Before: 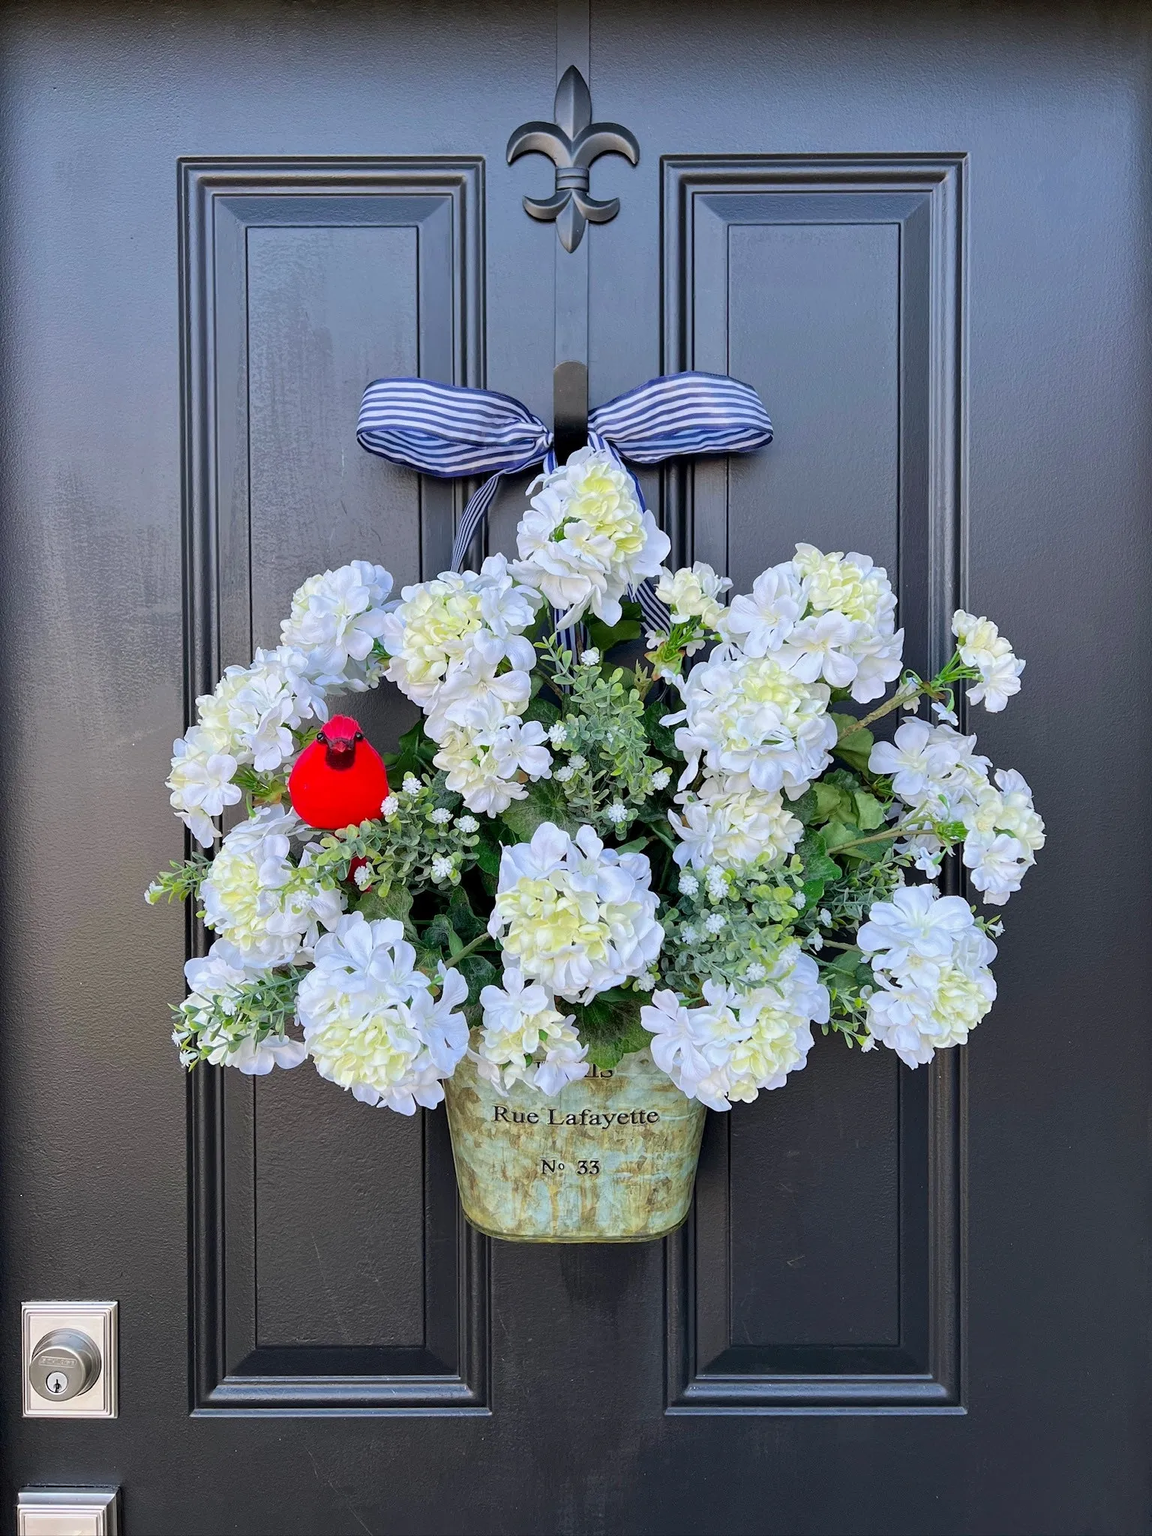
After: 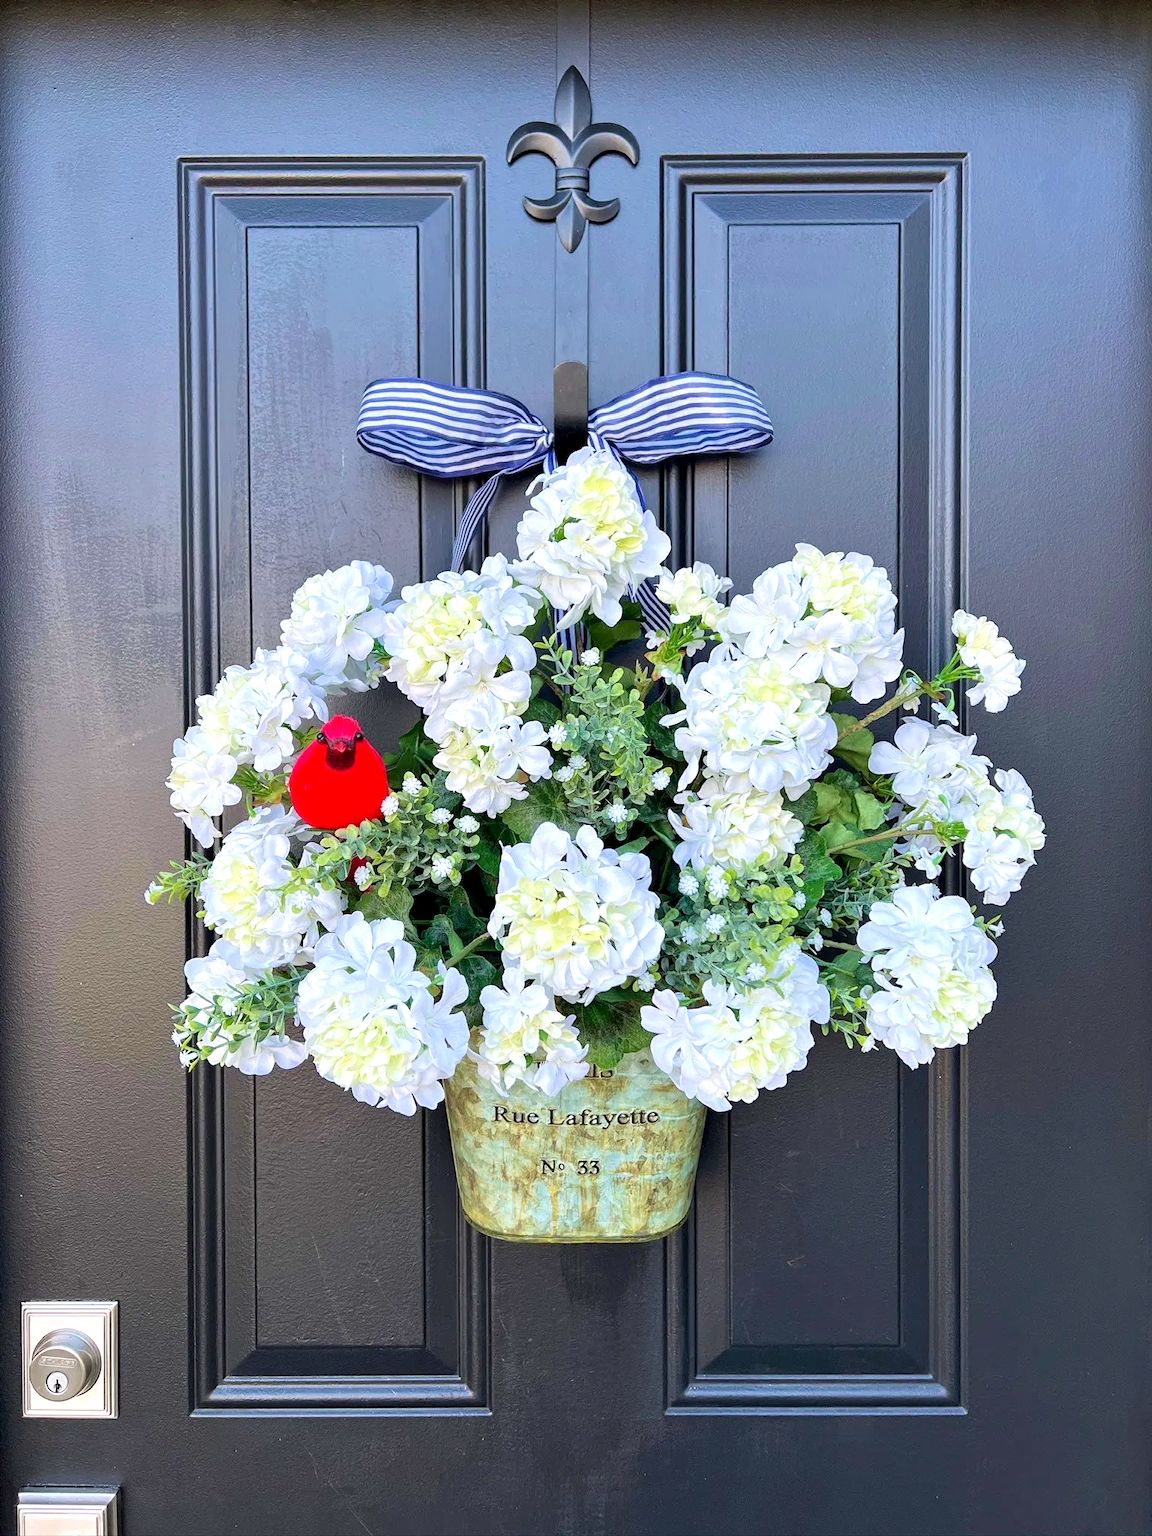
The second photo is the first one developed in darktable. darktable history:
exposure: black level correction 0.001, exposure 0.5 EV, compensate exposure bias true, compensate highlight preservation false
velvia: on, module defaults
